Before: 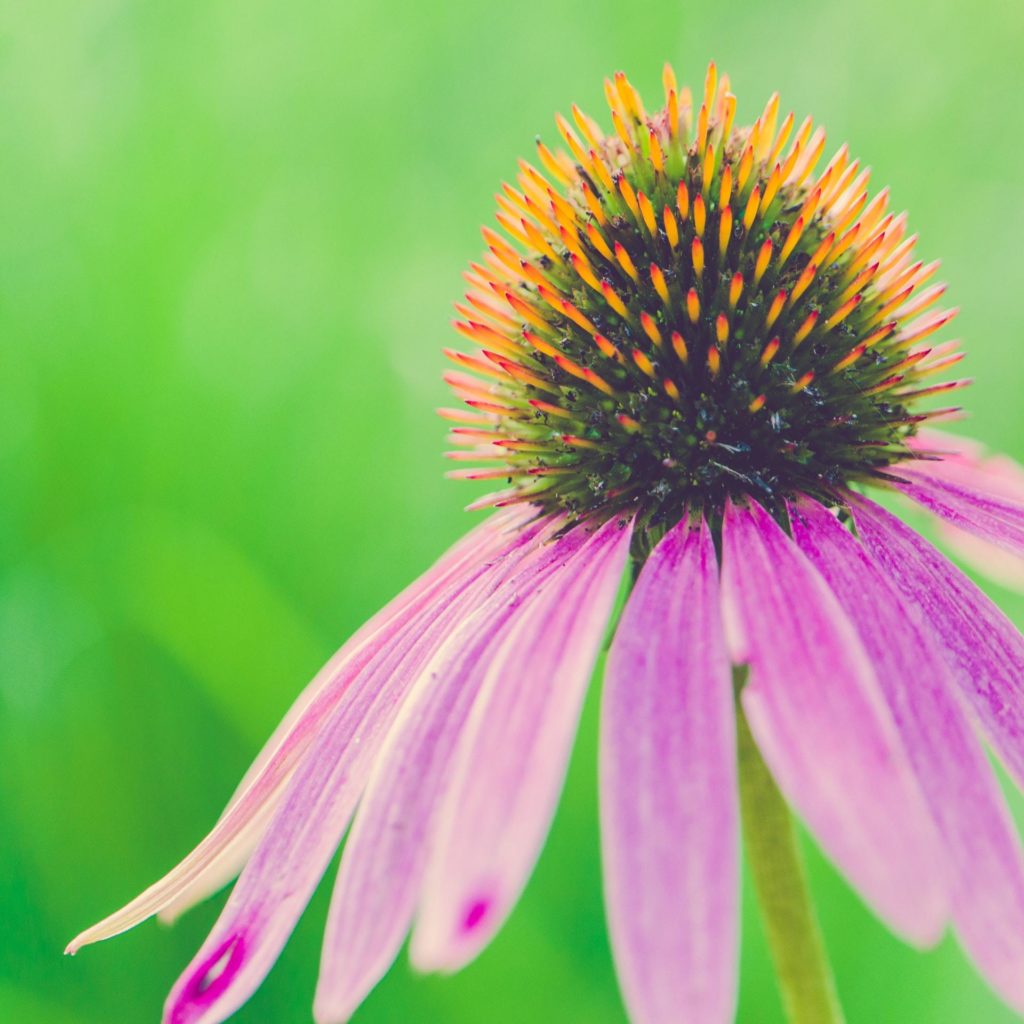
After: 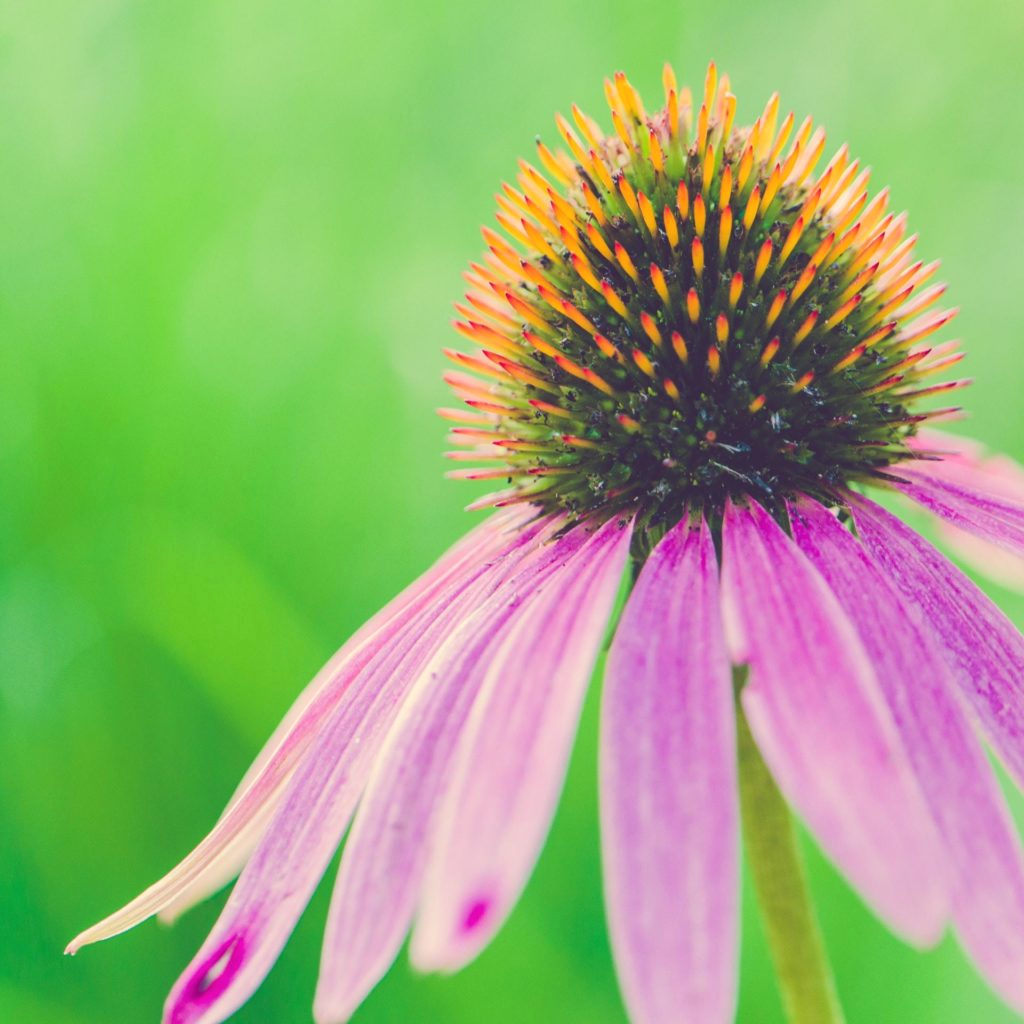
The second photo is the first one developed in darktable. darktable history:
shadows and highlights: shadows 13.03, white point adjustment 1.23, highlights -1.59, soften with gaussian
